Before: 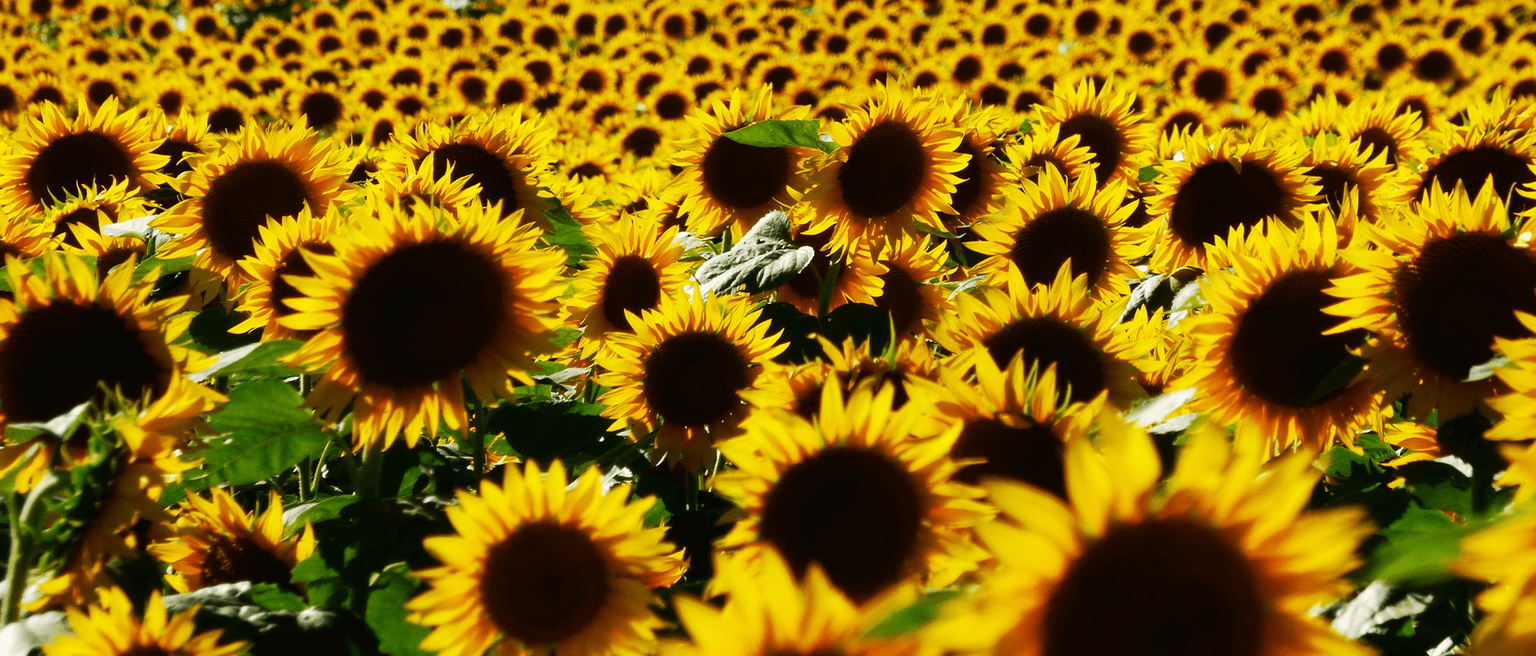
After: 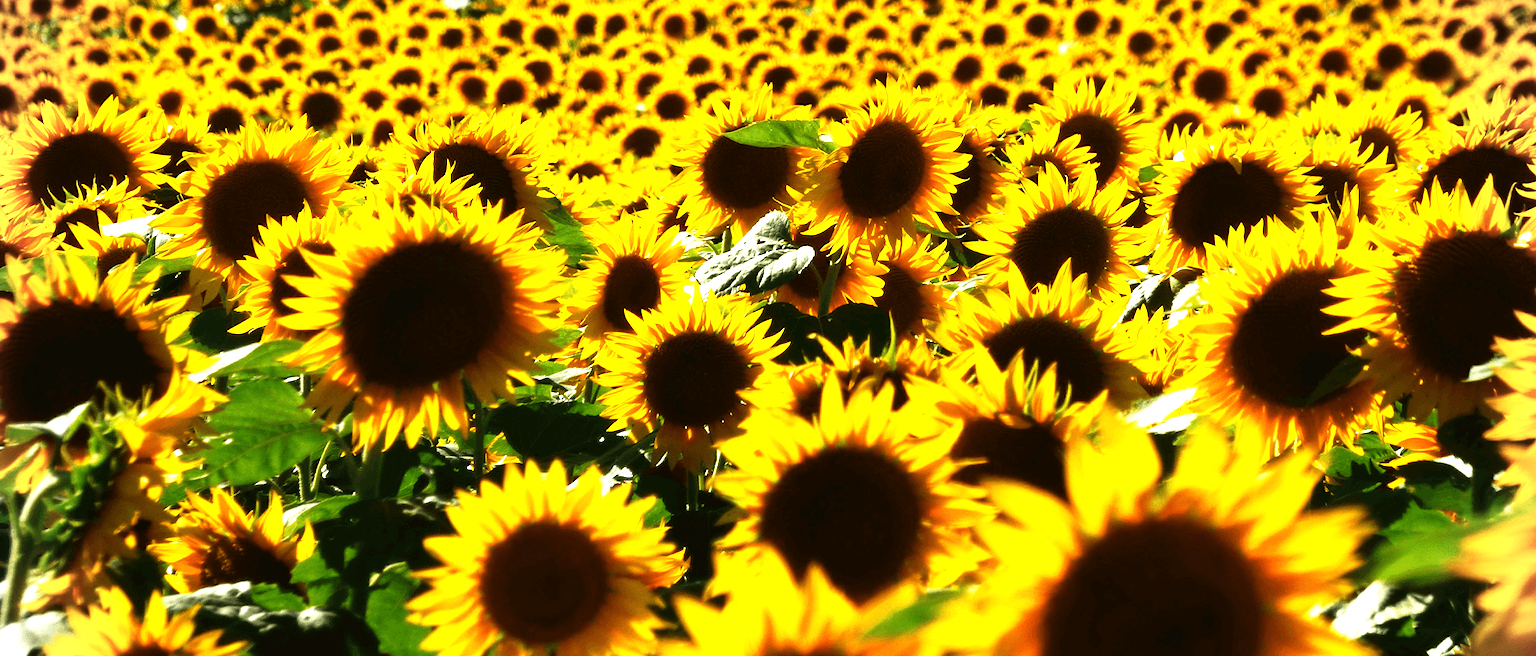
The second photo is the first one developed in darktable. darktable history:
exposure: exposure 0.935 EV, compensate highlight preservation false
vignetting: fall-off start 91.19%
